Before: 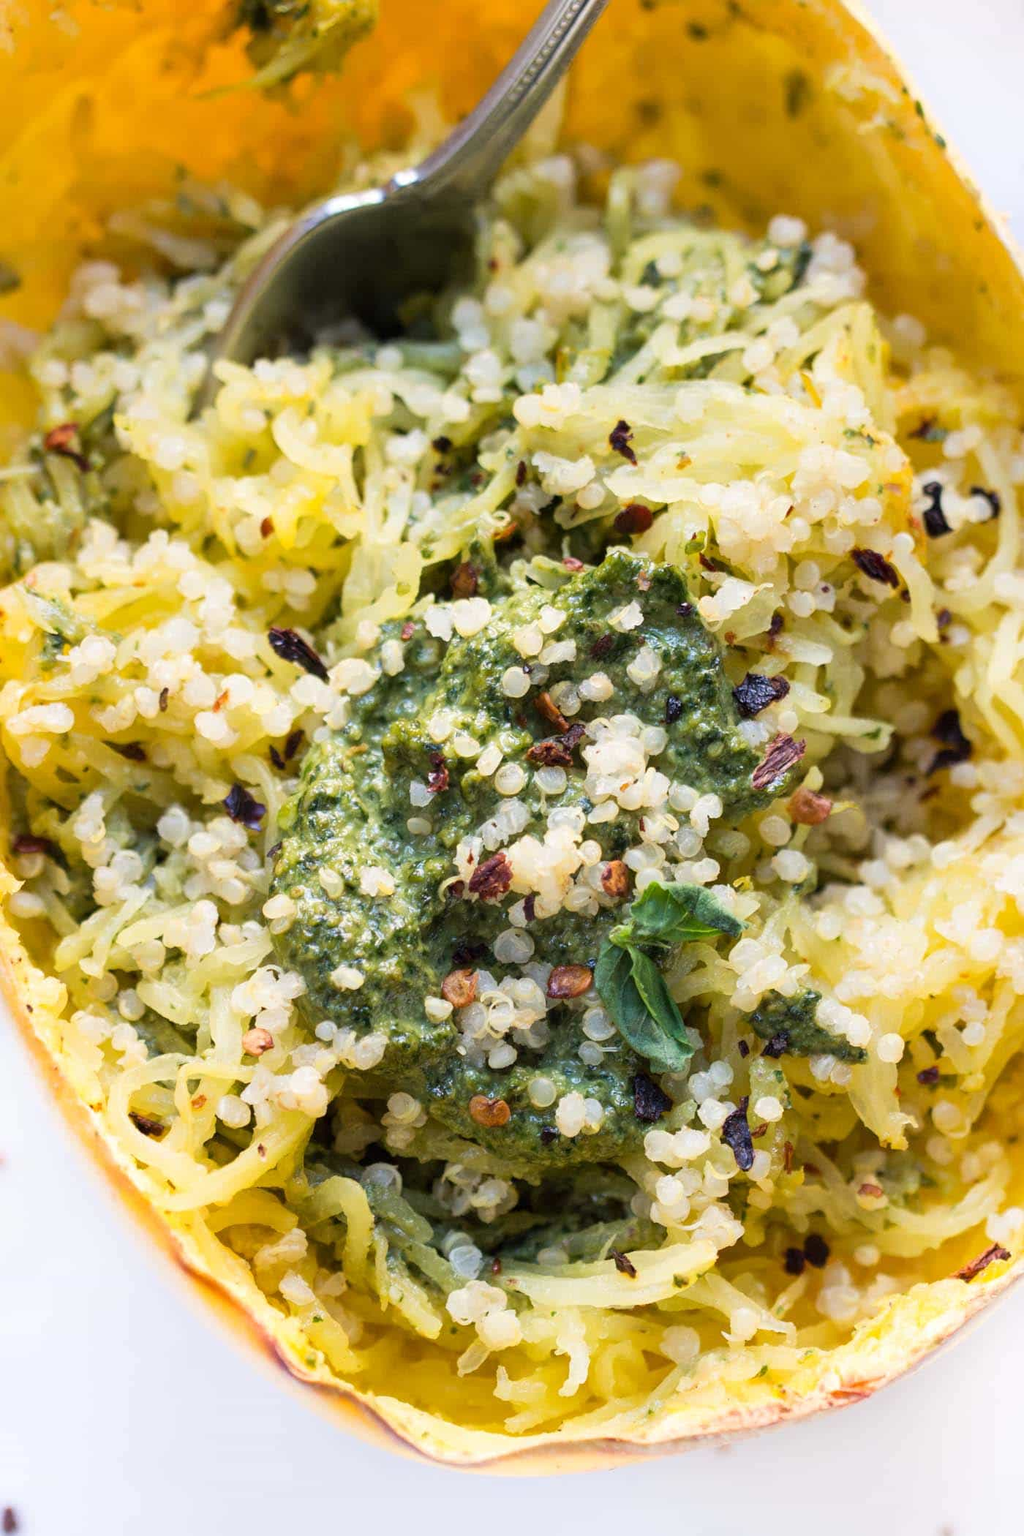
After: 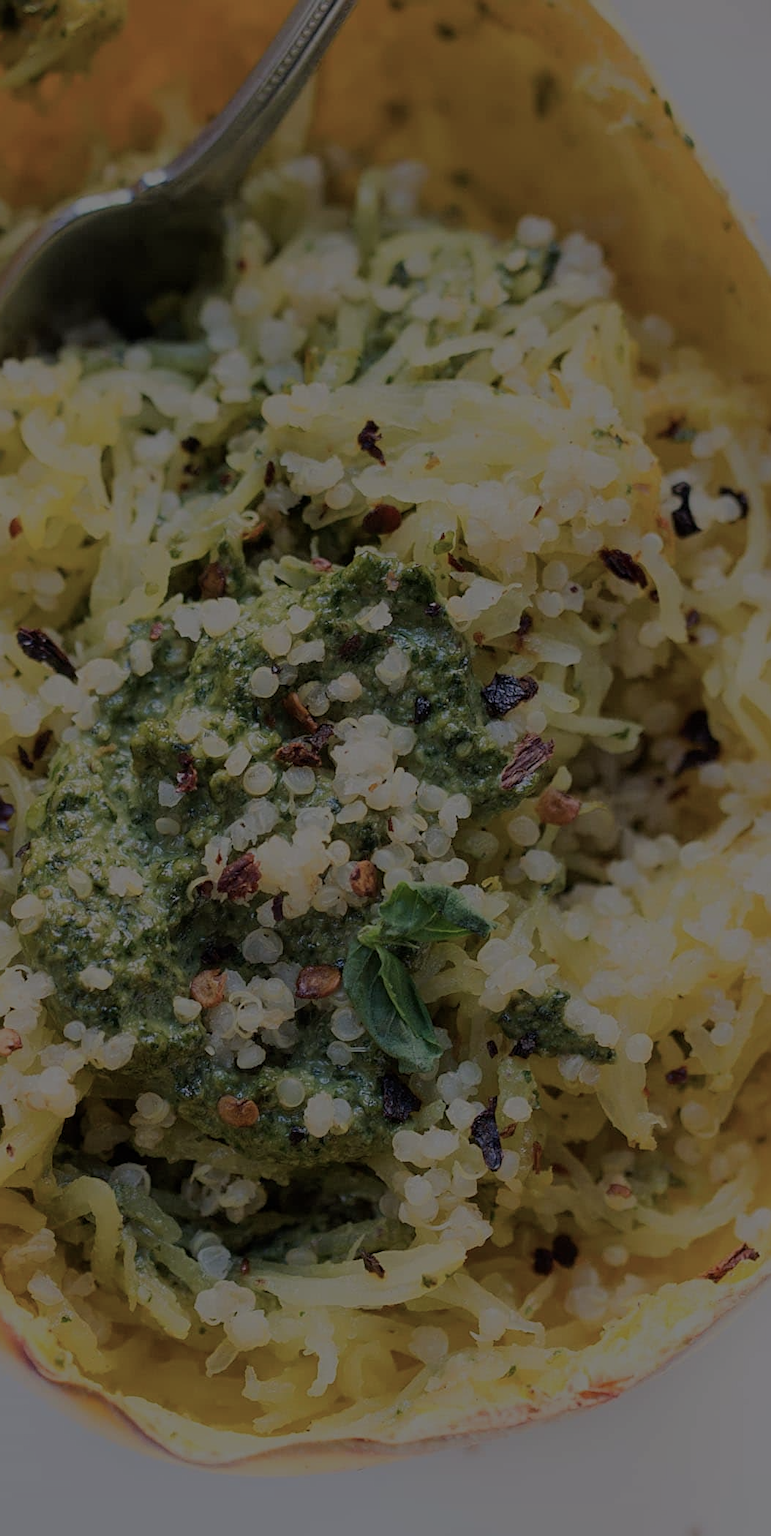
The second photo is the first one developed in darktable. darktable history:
sharpen: on, module defaults
crop and rotate: left 24.6%
color balance rgb: perceptual brilliance grading › global brilliance -48.39%
